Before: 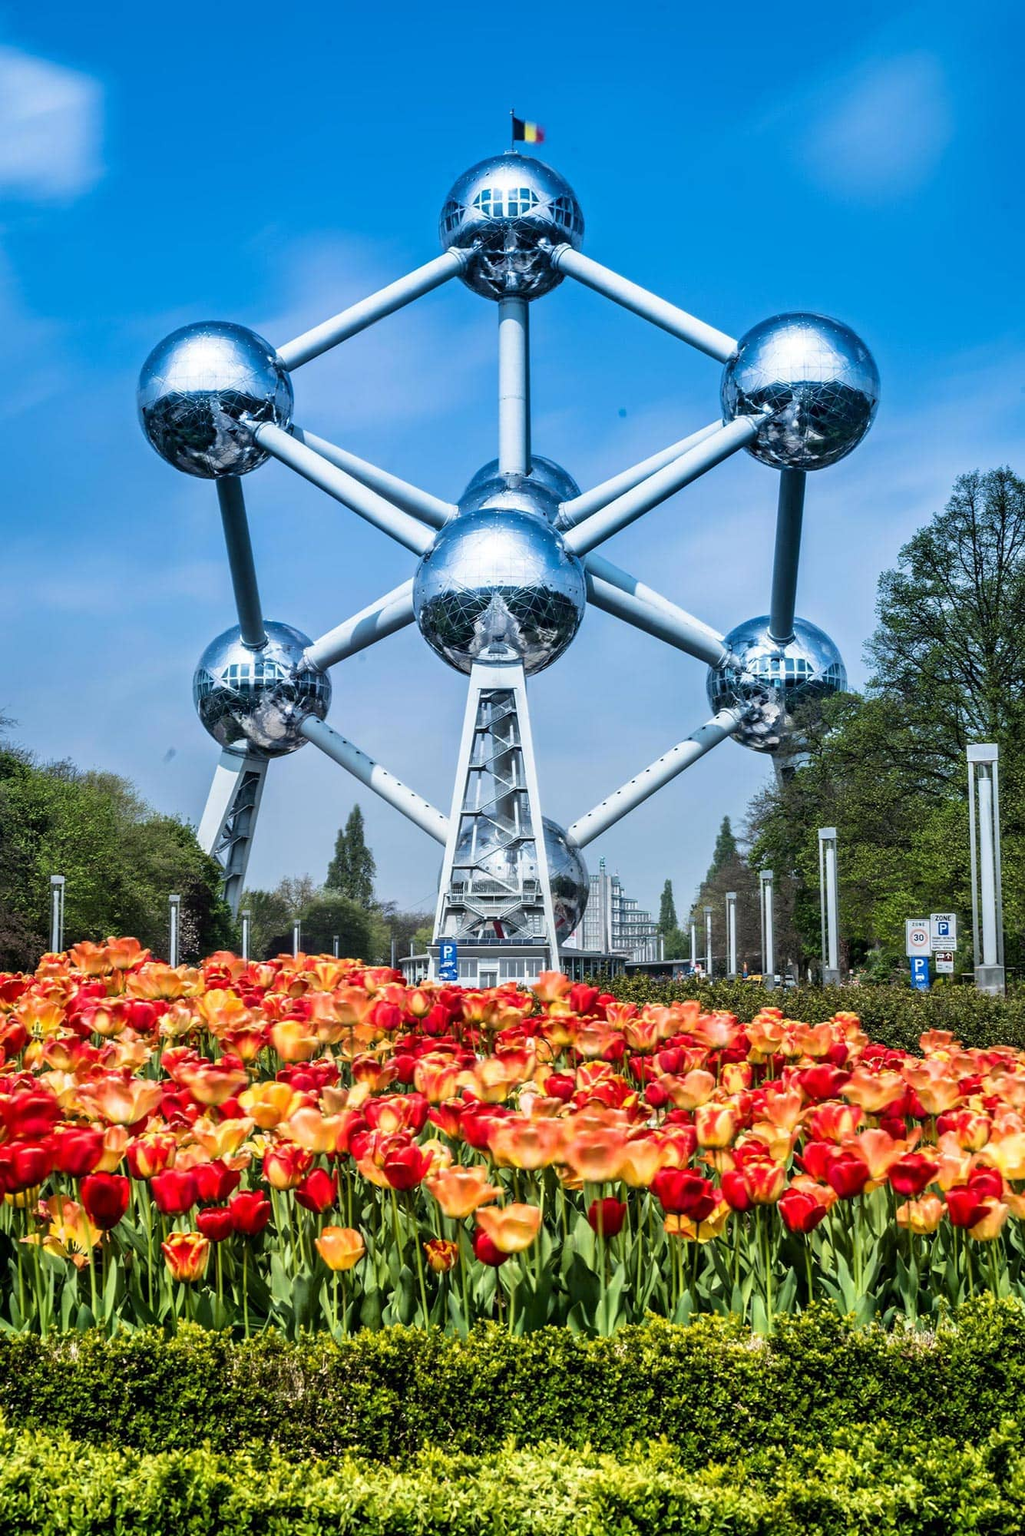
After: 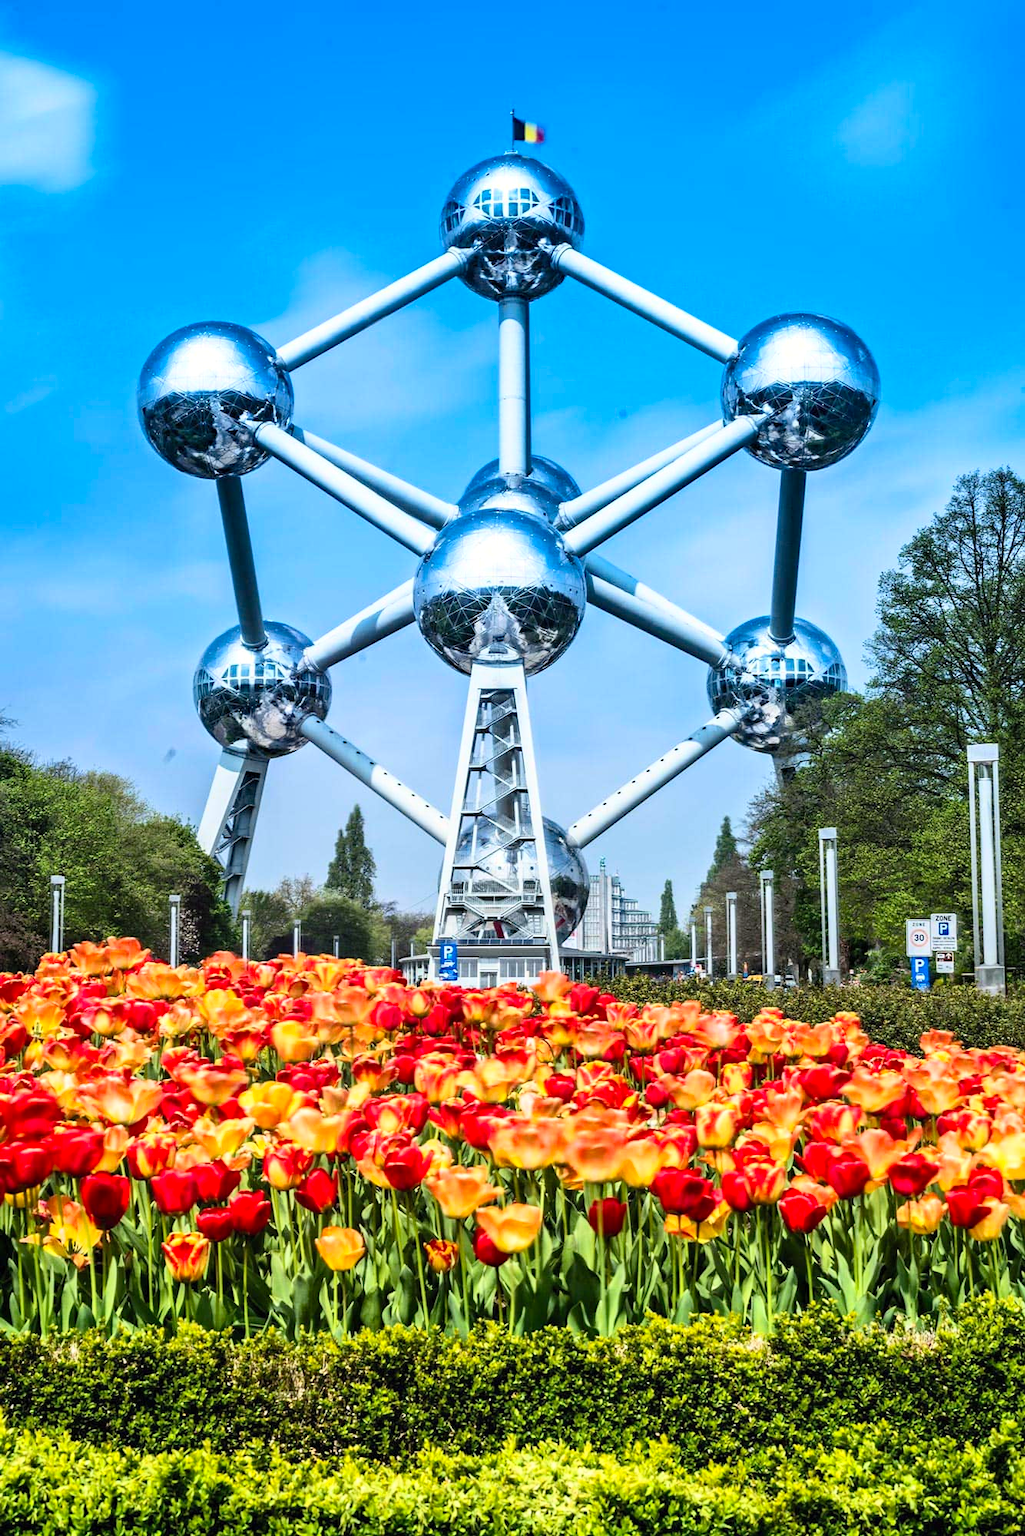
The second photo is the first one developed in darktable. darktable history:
contrast brightness saturation: contrast 0.2, brightness 0.16, saturation 0.22
haze removal: compatibility mode true, adaptive false
